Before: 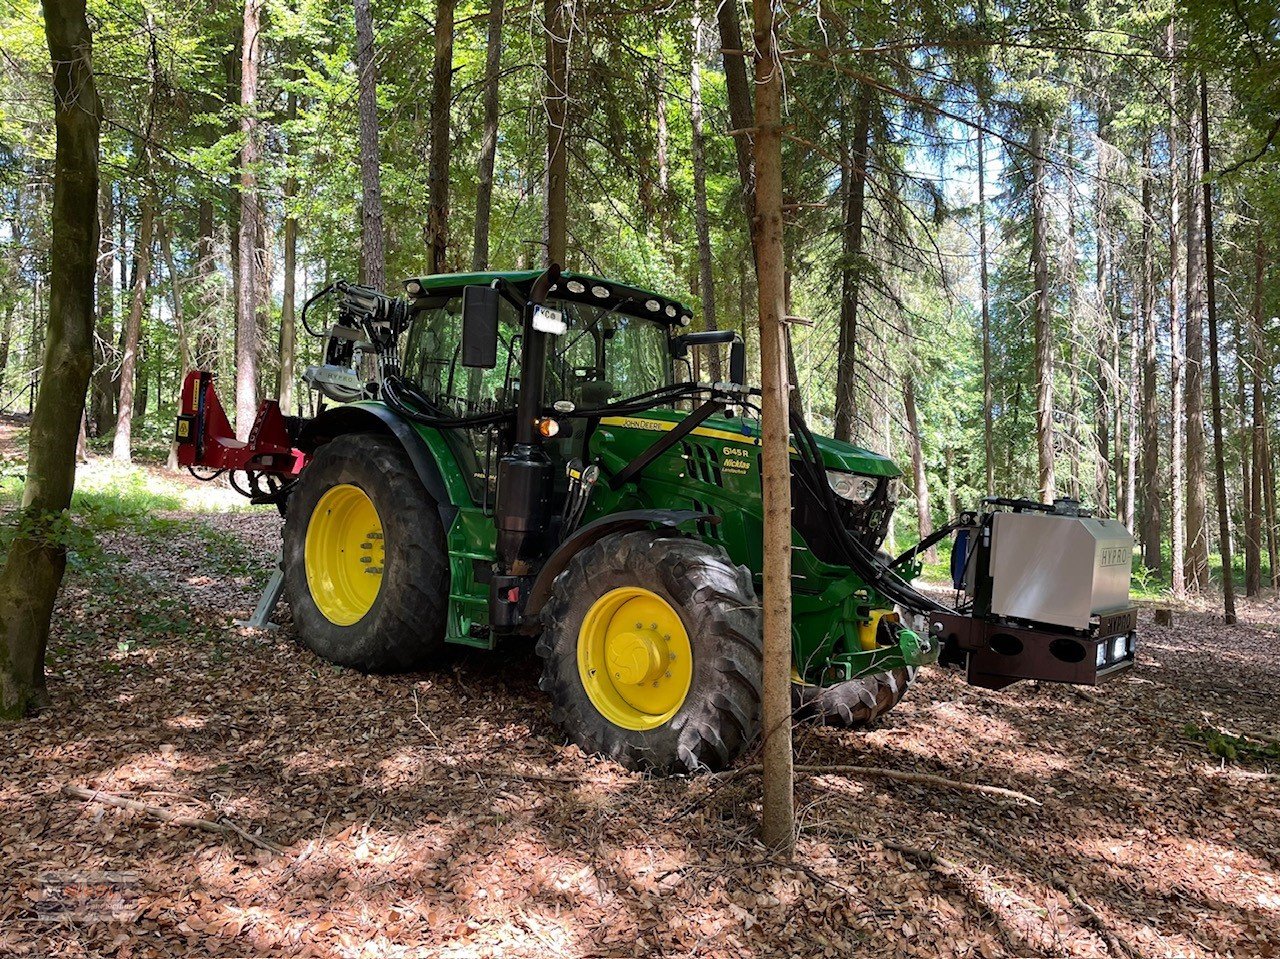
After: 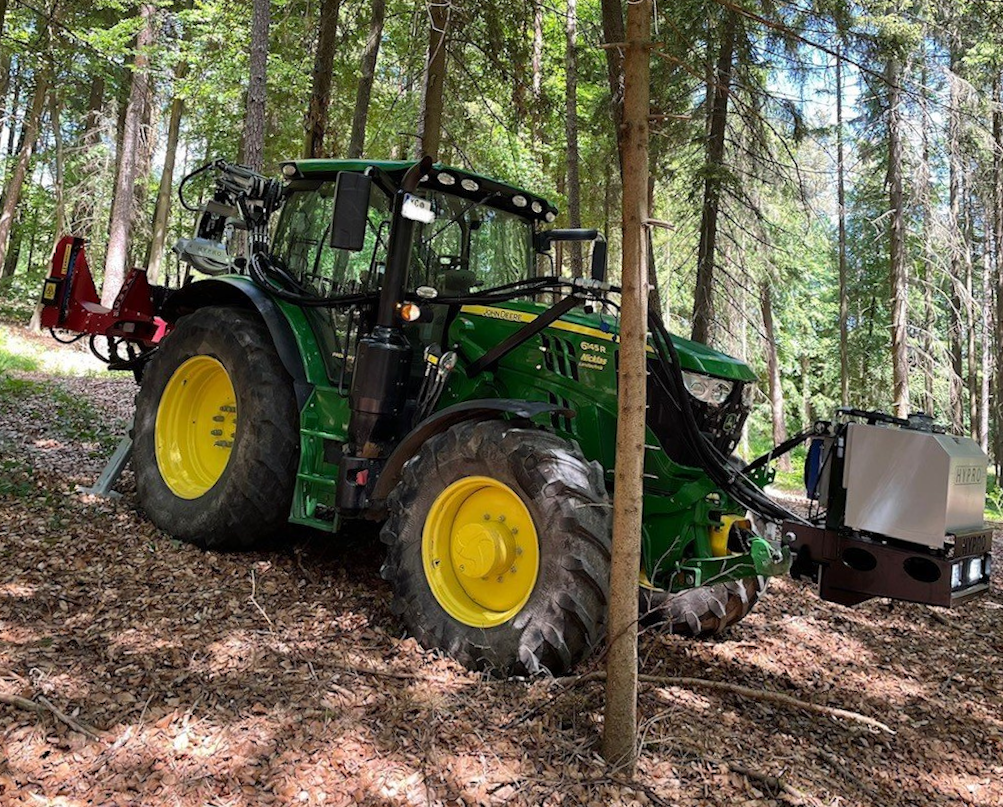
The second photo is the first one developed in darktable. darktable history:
exposure: compensate highlight preservation false
crop and rotate: angle -3.27°, left 5.211%, top 5.211%, right 4.607%, bottom 4.607%
rotate and perspective: rotation 0.215°, lens shift (vertical) -0.139, crop left 0.069, crop right 0.939, crop top 0.002, crop bottom 0.996
